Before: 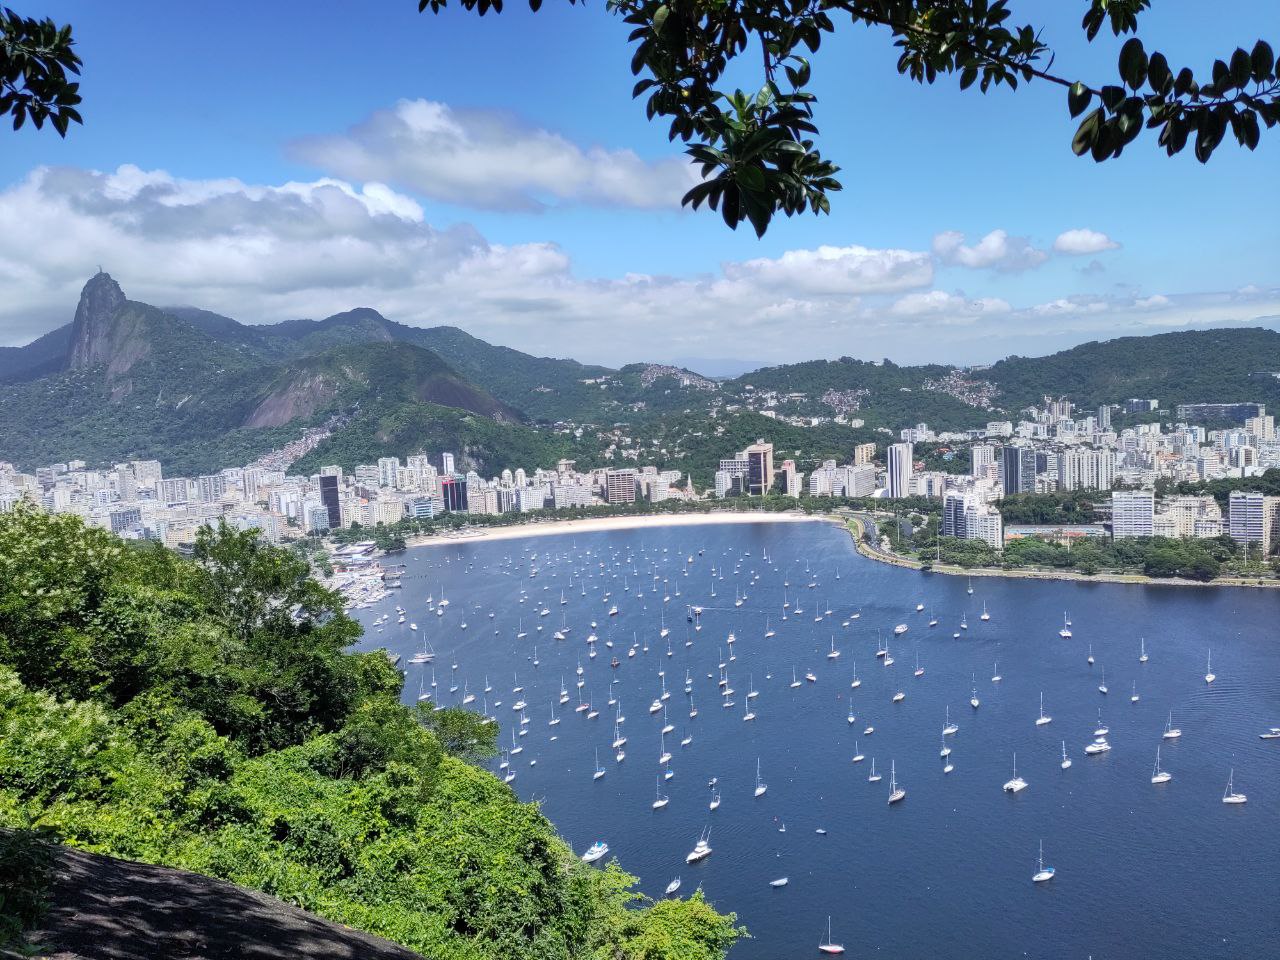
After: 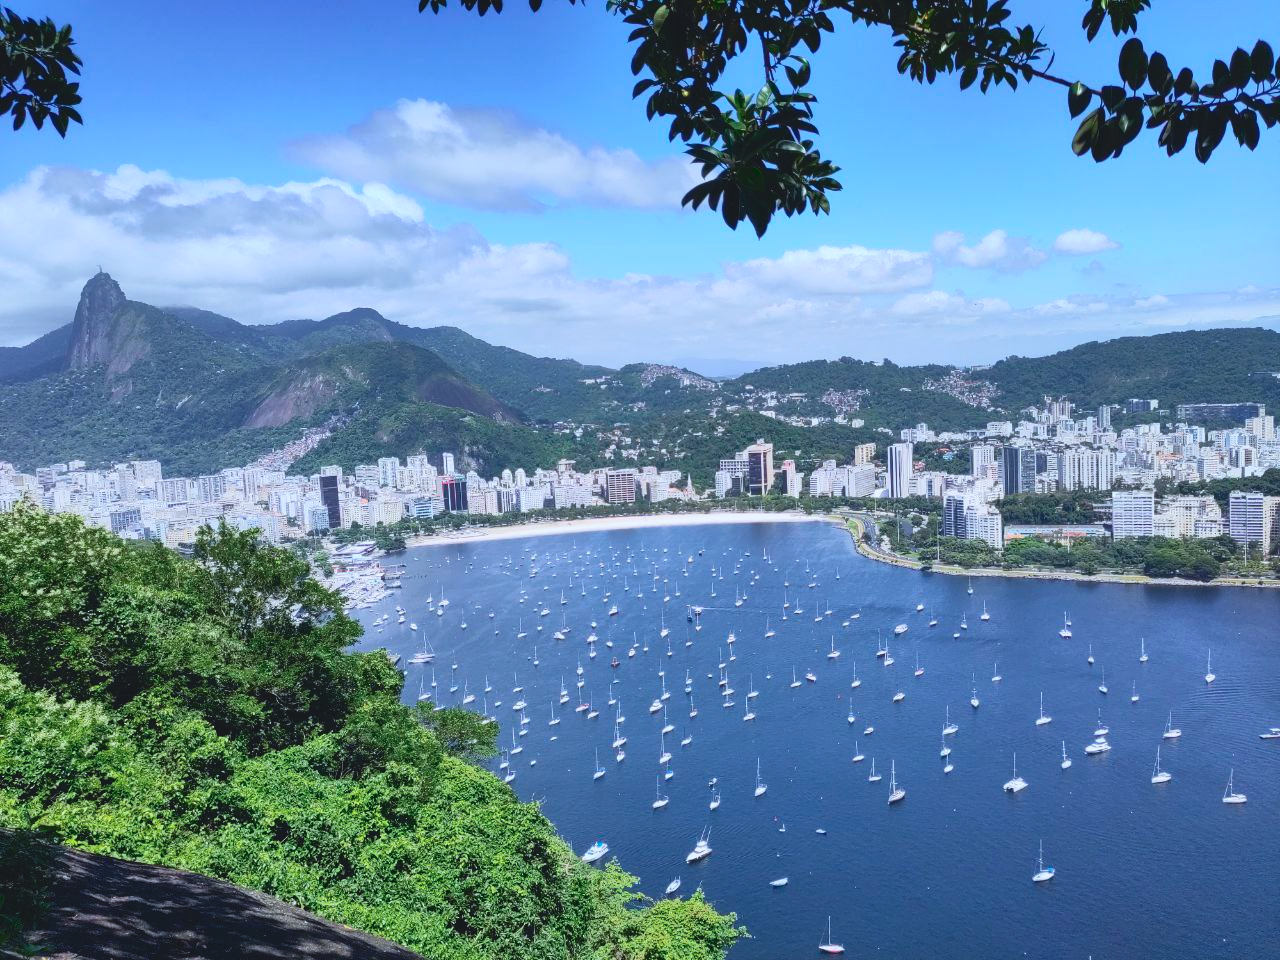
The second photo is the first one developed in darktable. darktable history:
white balance: red 0.967, blue 1.049
tone curve: curves: ch0 [(0, 0.084) (0.155, 0.169) (0.46, 0.466) (0.751, 0.788) (1, 0.961)]; ch1 [(0, 0) (0.43, 0.408) (0.476, 0.469) (0.505, 0.503) (0.553, 0.563) (0.592, 0.581) (0.631, 0.625) (1, 1)]; ch2 [(0, 0) (0.505, 0.495) (0.55, 0.557) (0.583, 0.573) (1, 1)], color space Lab, independent channels, preserve colors none
tone equalizer: on, module defaults
